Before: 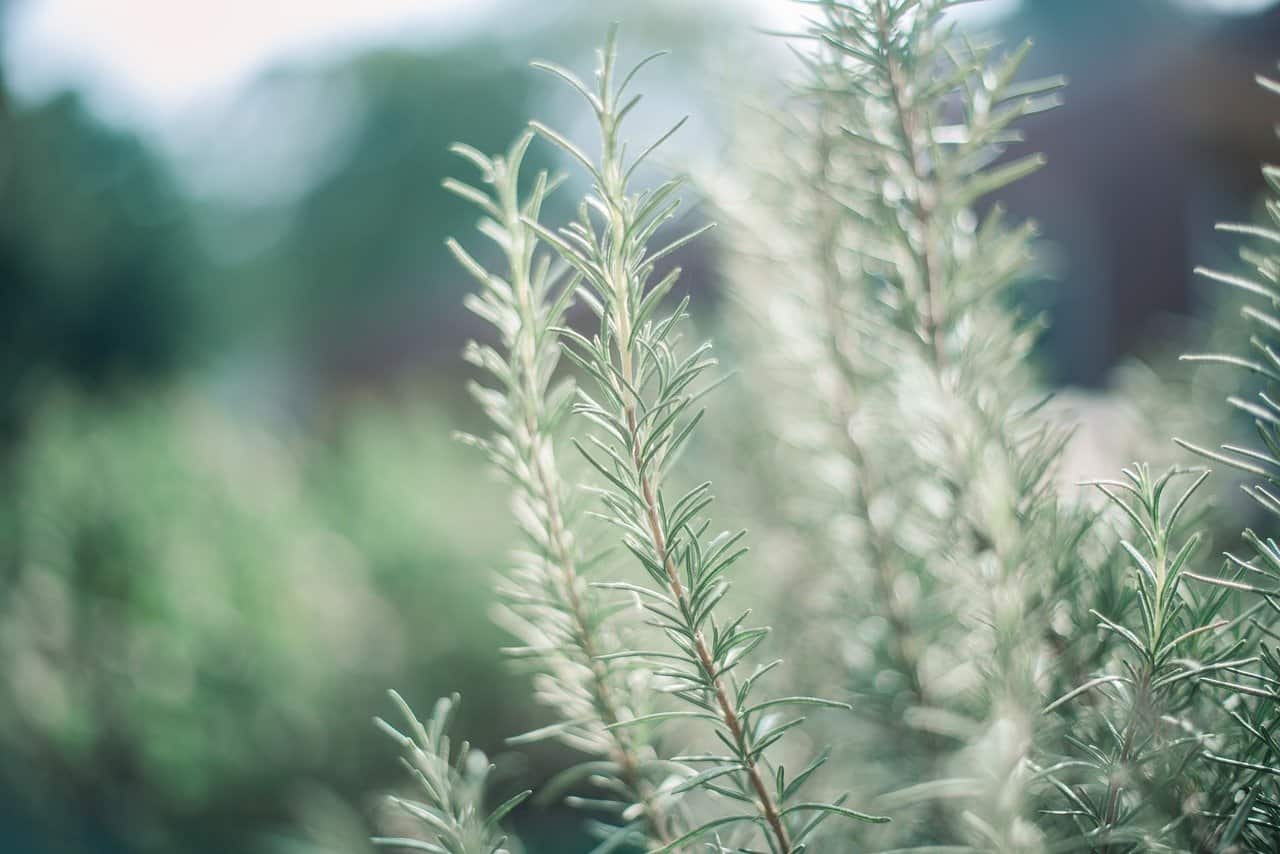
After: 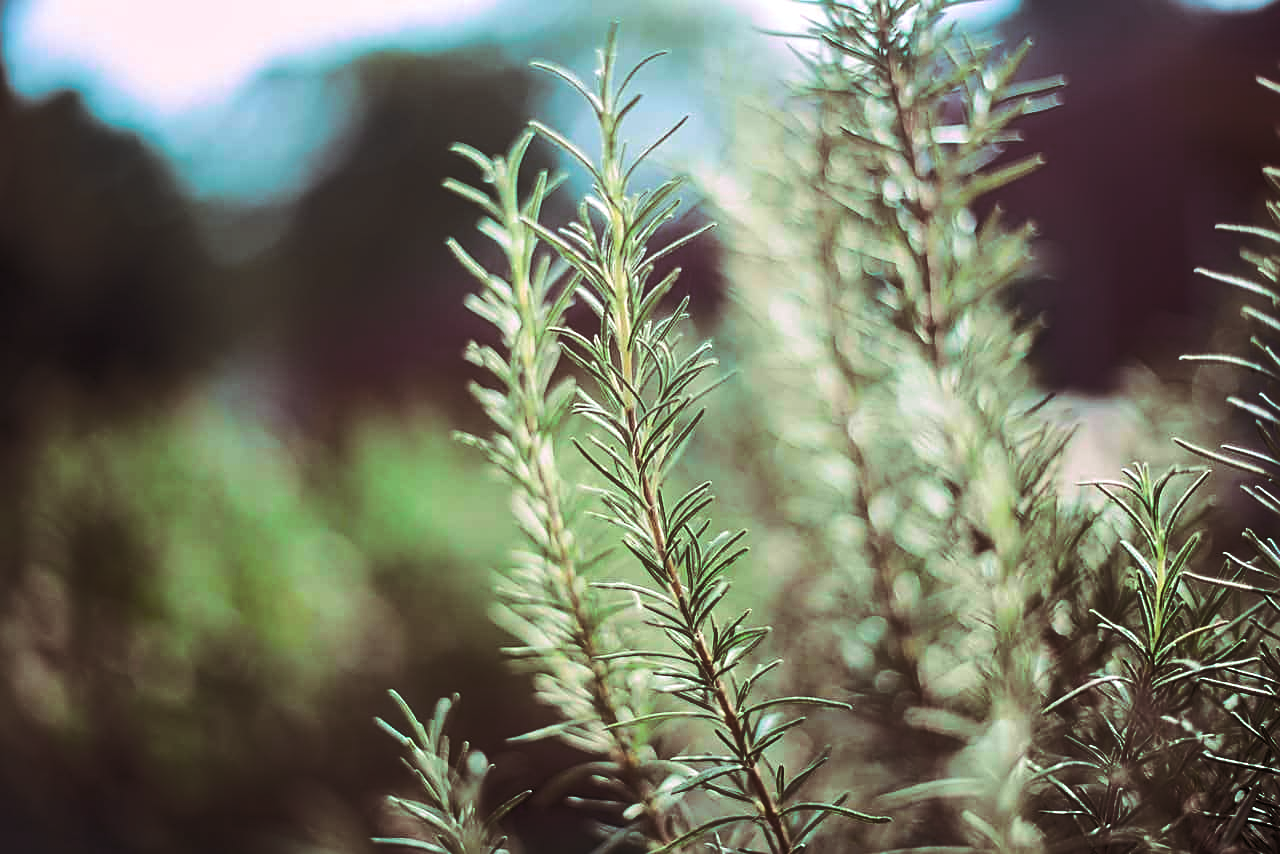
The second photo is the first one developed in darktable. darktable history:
split-toning: highlights › hue 298.8°, highlights › saturation 0.73, compress 41.76%
sharpen: on, module defaults
color balance rgb: linear chroma grading › global chroma 40.15%, perceptual saturation grading › global saturation 60.58%, perceptual saturation grading › highlights 20.44%, perceptual saturation grading › shadows -50.36%, perceptual brilliance grading › highlights 2.19%, perceptual brilliance grading › mid-tones -50.36%, perceptual brilliance grading › shadows -50.36%
